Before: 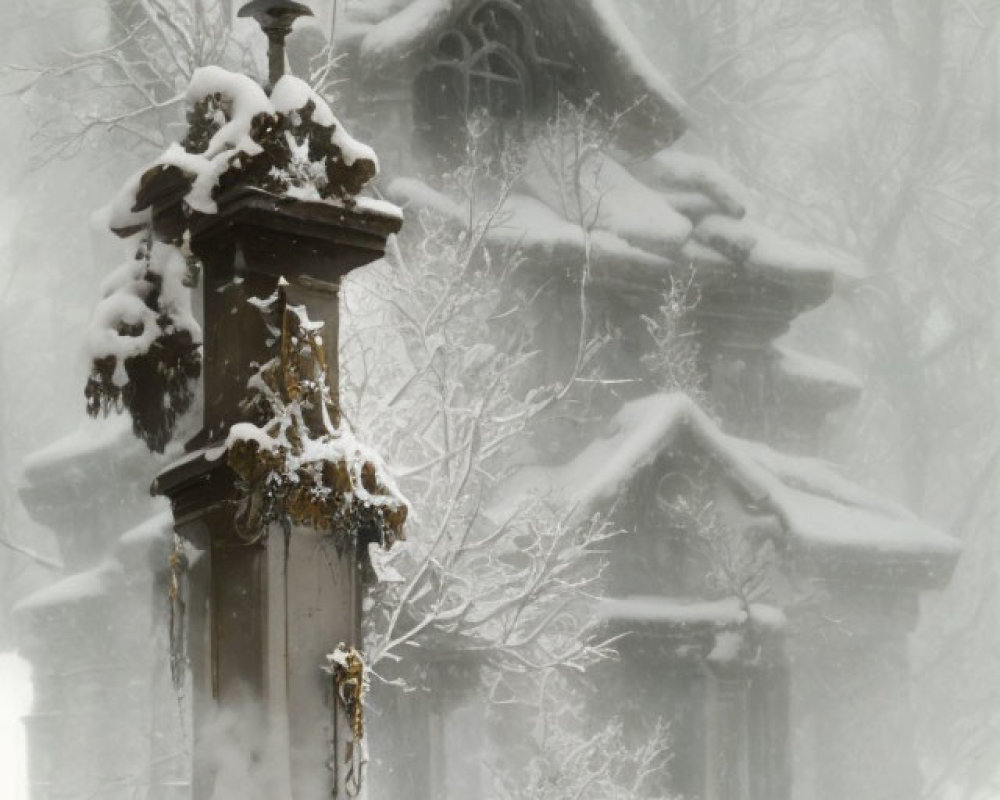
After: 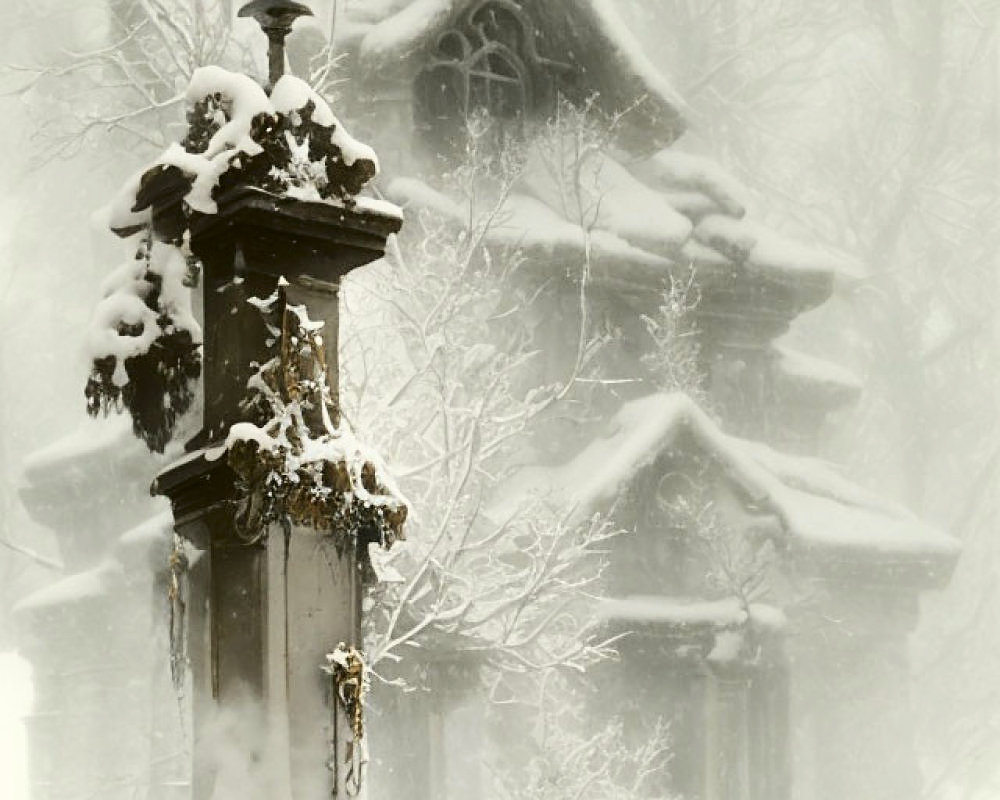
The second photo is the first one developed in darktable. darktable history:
tone curve: curves: ch0 [(0, 0.023) (0.087, 0.065) (0.184, 0.168) (0.45, 0.54) (0.57, 0.683) (0.722, 0.825) (0.877, 0.948) (1, 1)]; ch1 [(0, 0) (0.388, 0.369) (0.447, 0.447) (0.505, 0.5) (0.534, 0.528) (0.573, 0.583) (0.663, 0.68) (1, 1)]; ch2 [(0, 0) (0.314, 0.223) (0.427, 0.405) (0.492, 0.505) (0.531, 0.55) (0.589, 0.599) (1, 1)], color space Lab, independent channels, preserve colors none
sharpen: on, module defaults
